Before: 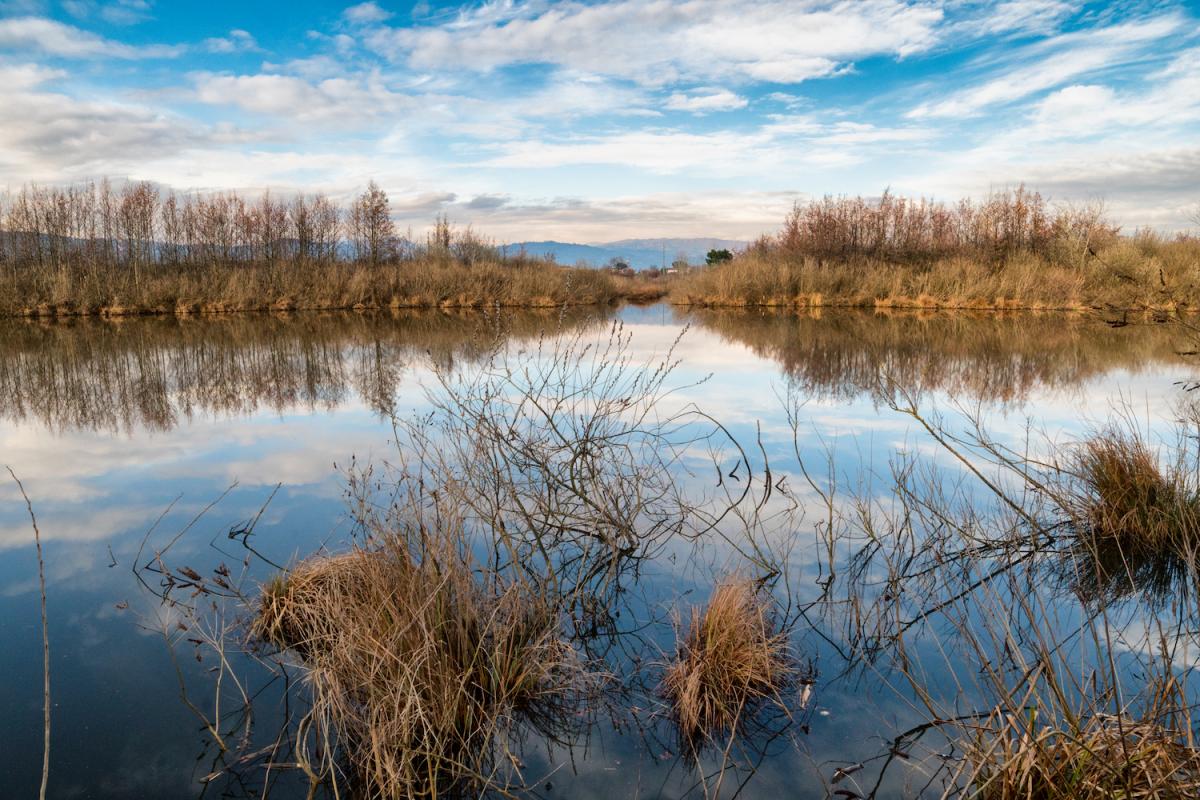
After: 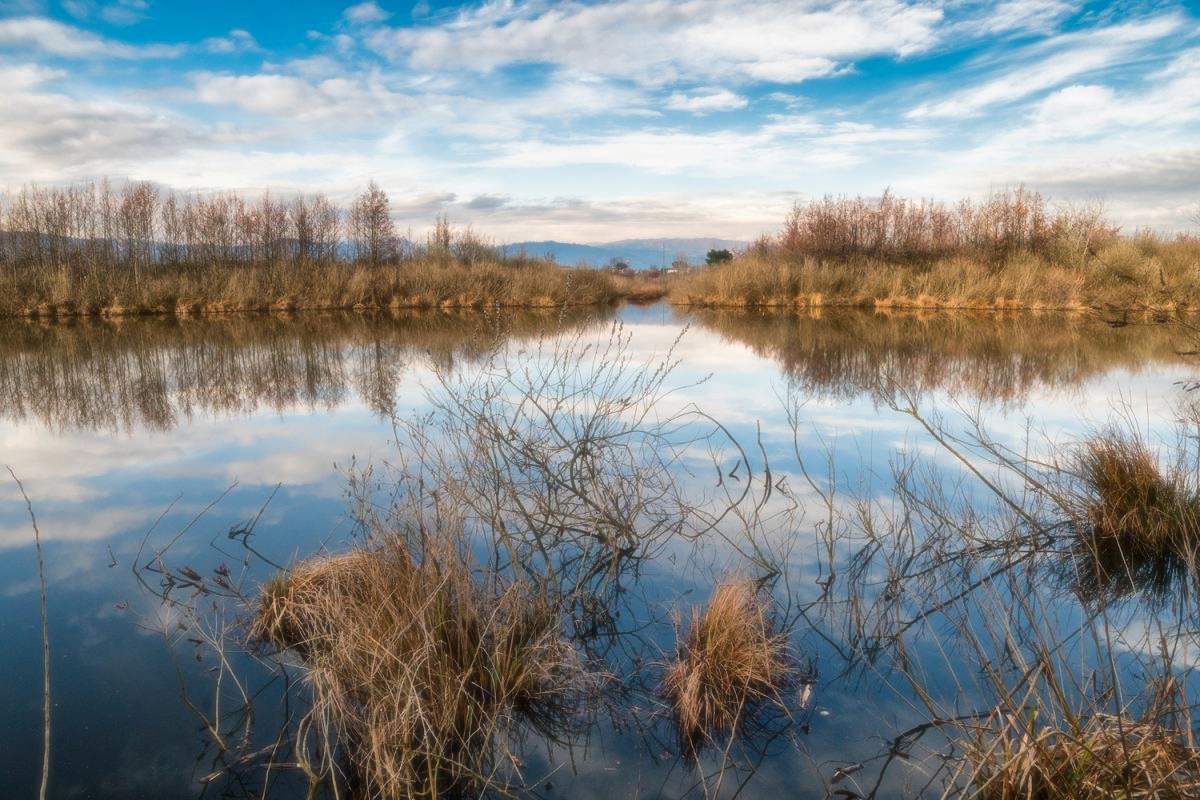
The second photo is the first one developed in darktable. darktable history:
soften: size 19.52%, mix 20.32%
color zones: curves: ch0 [(0, 0.465) (0.092, 0.596) (0.289, 0.464) (0.429, 0.453) (0.571, 0.464) (0.714, 0.455) (0.857, 0.462) (1, 0.465)]
